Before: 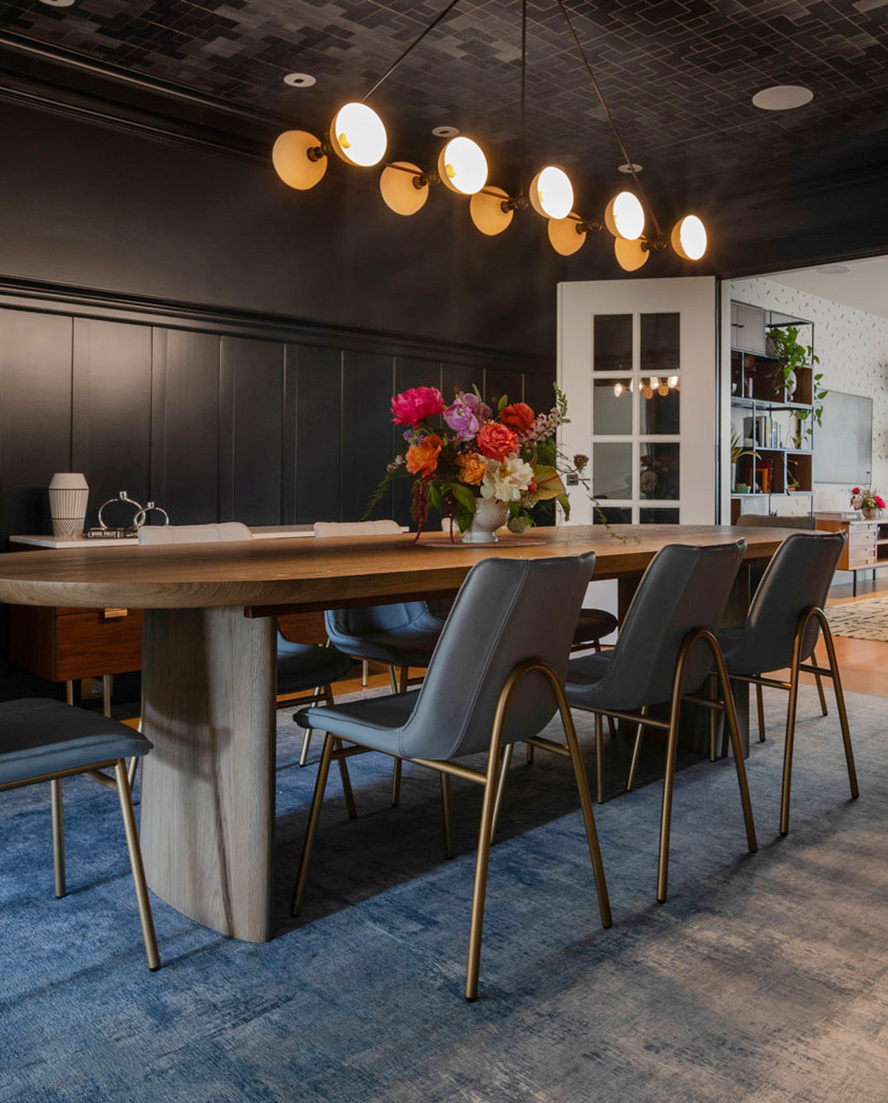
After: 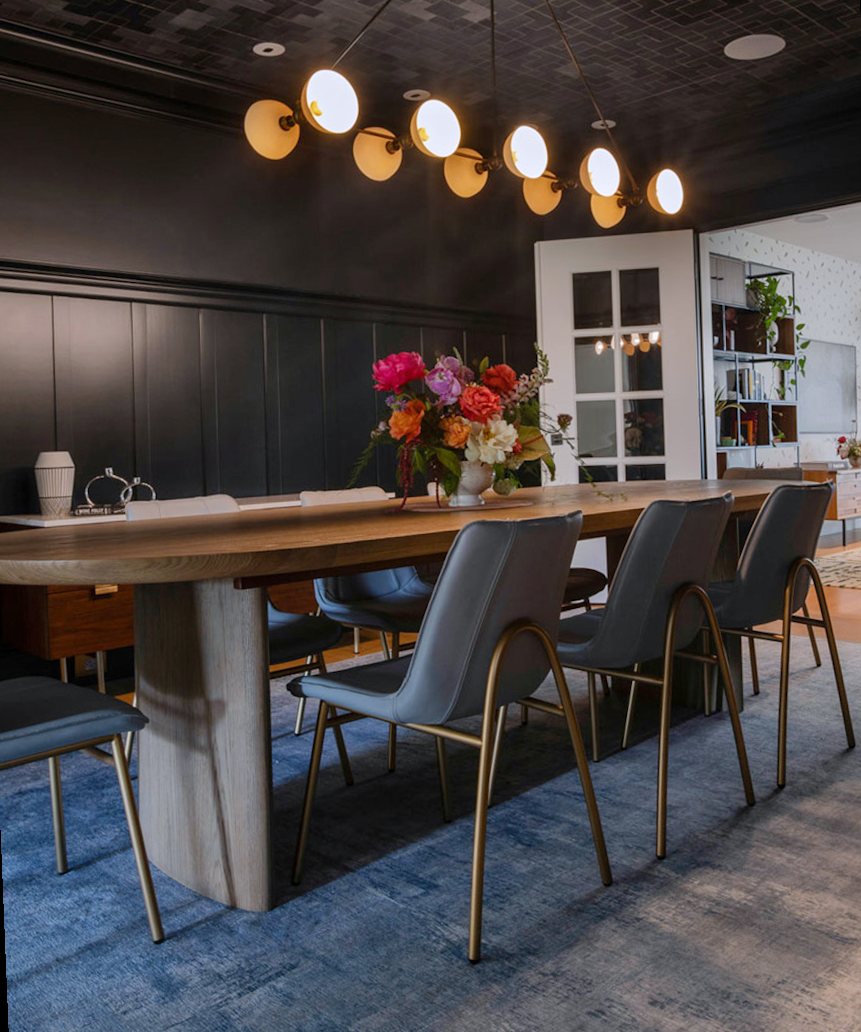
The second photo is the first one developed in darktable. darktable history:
white balance: red 0.984, blue 1.059
rotate and perspective: rotation -2.12°, lens shift (vertical) 0.009, lens shift (horizontal) -0.008, automatic cropping original format, crop left 0.036, crop right 0.964, crop top 0.05, crop bottom 0.959
